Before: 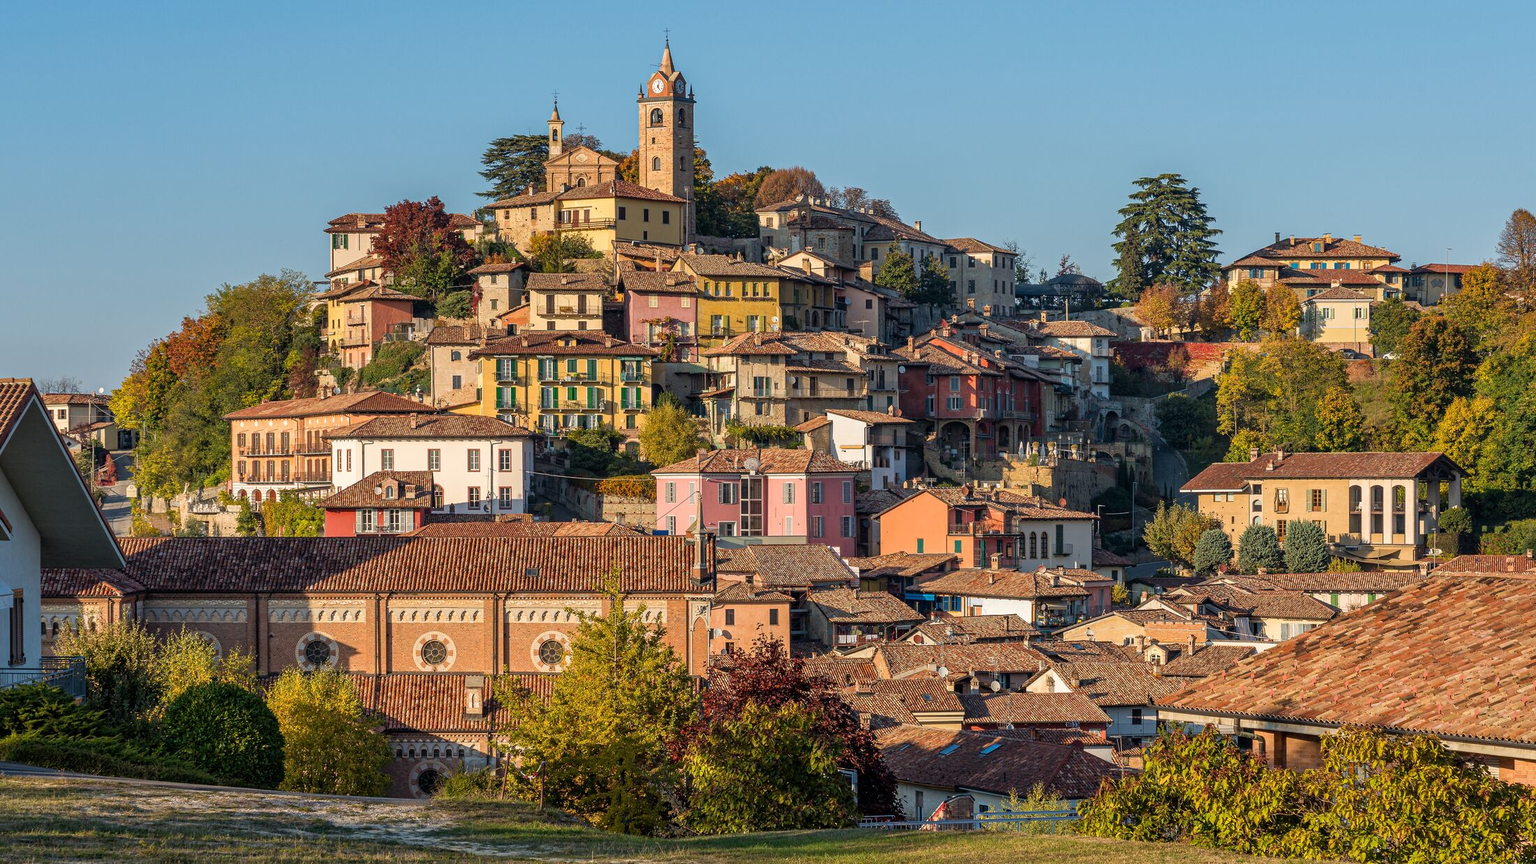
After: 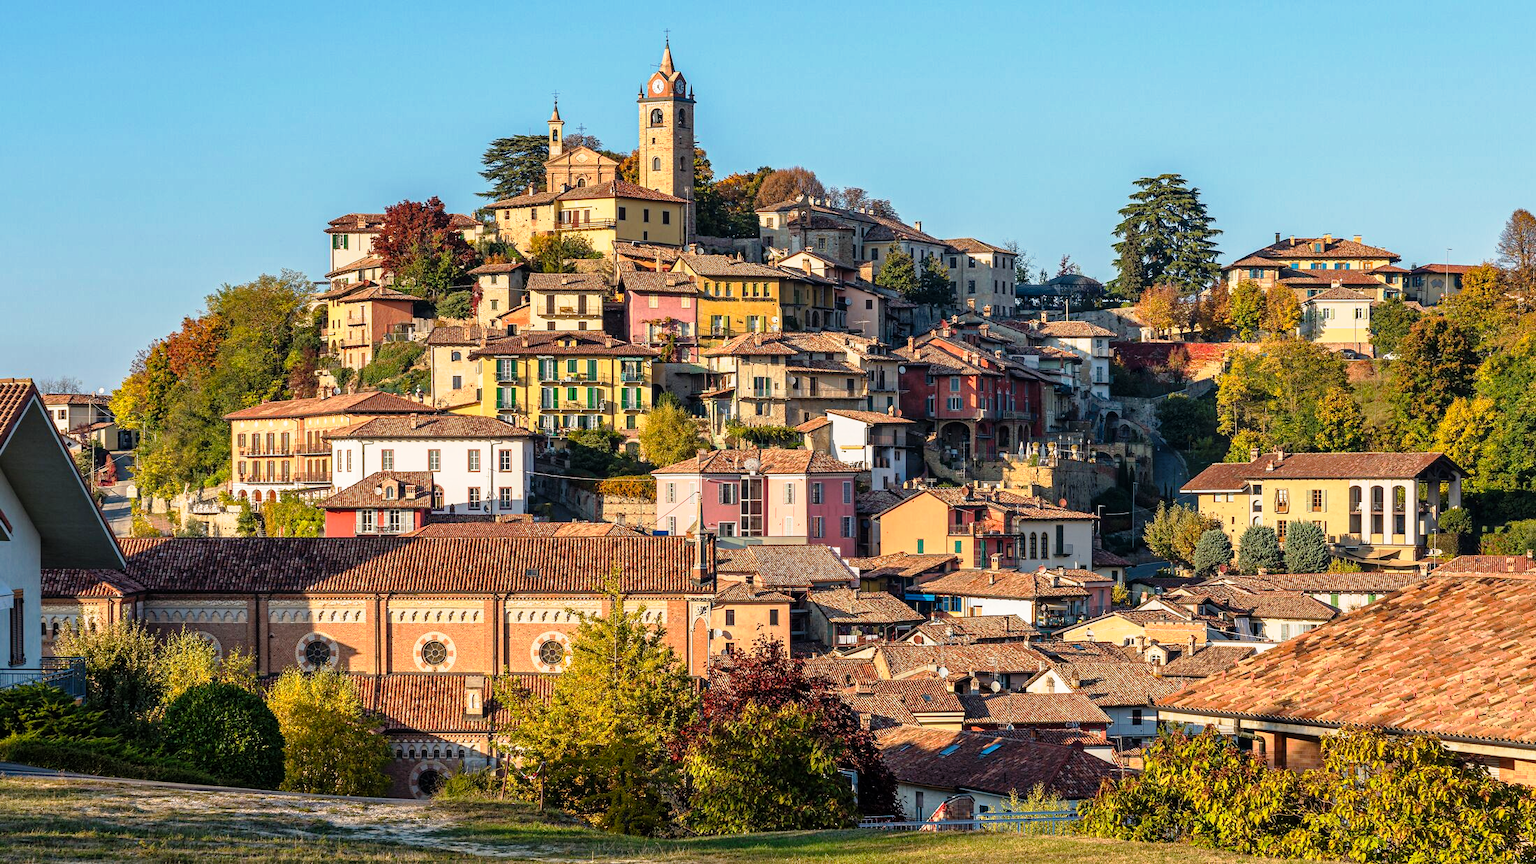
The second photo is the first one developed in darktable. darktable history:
tone curve: curves: ch0 [(0, 0) (0.105, 0.068) (0.195, 0.162) (0.283, 0.283) (0.384, 0.404) (0.485, 0.531) (0.638, 0.681) (0.795, 0.879) (1, 0.977)]; ch1 [(0, 0) (0.161, 0.092) (0.35, 0.33) (0.379, 0.401) (0.456, 0.469) (0.504, 0.501) (0.512, 0.523) (0.58, 0.597) (0.635, 0.646) (1, 1)]; ch2 [(0, 0) (0.371, 0.362) (0.437, 0.437) (0.5, 0.5) (0.53, 0.523) (0.56, 0.58) (0.622, 0.606) (1, 1)], preserve colors none
exposure: exposure 0.201 EV, compensate exposure bias true, compensate highlight preservation false
